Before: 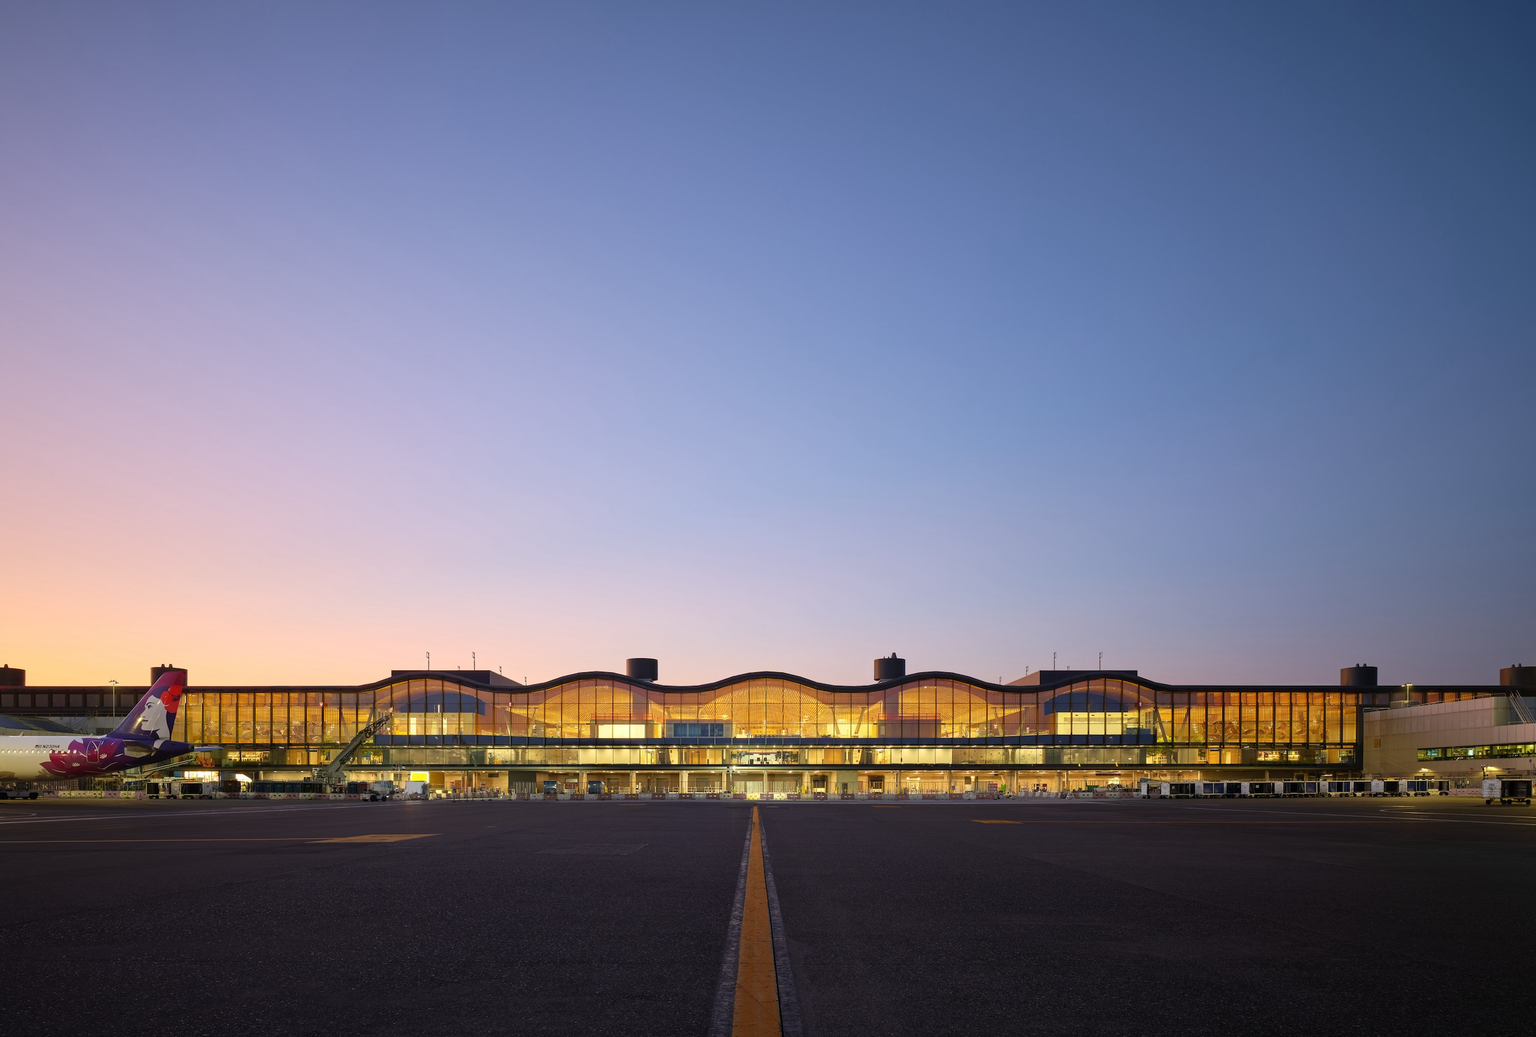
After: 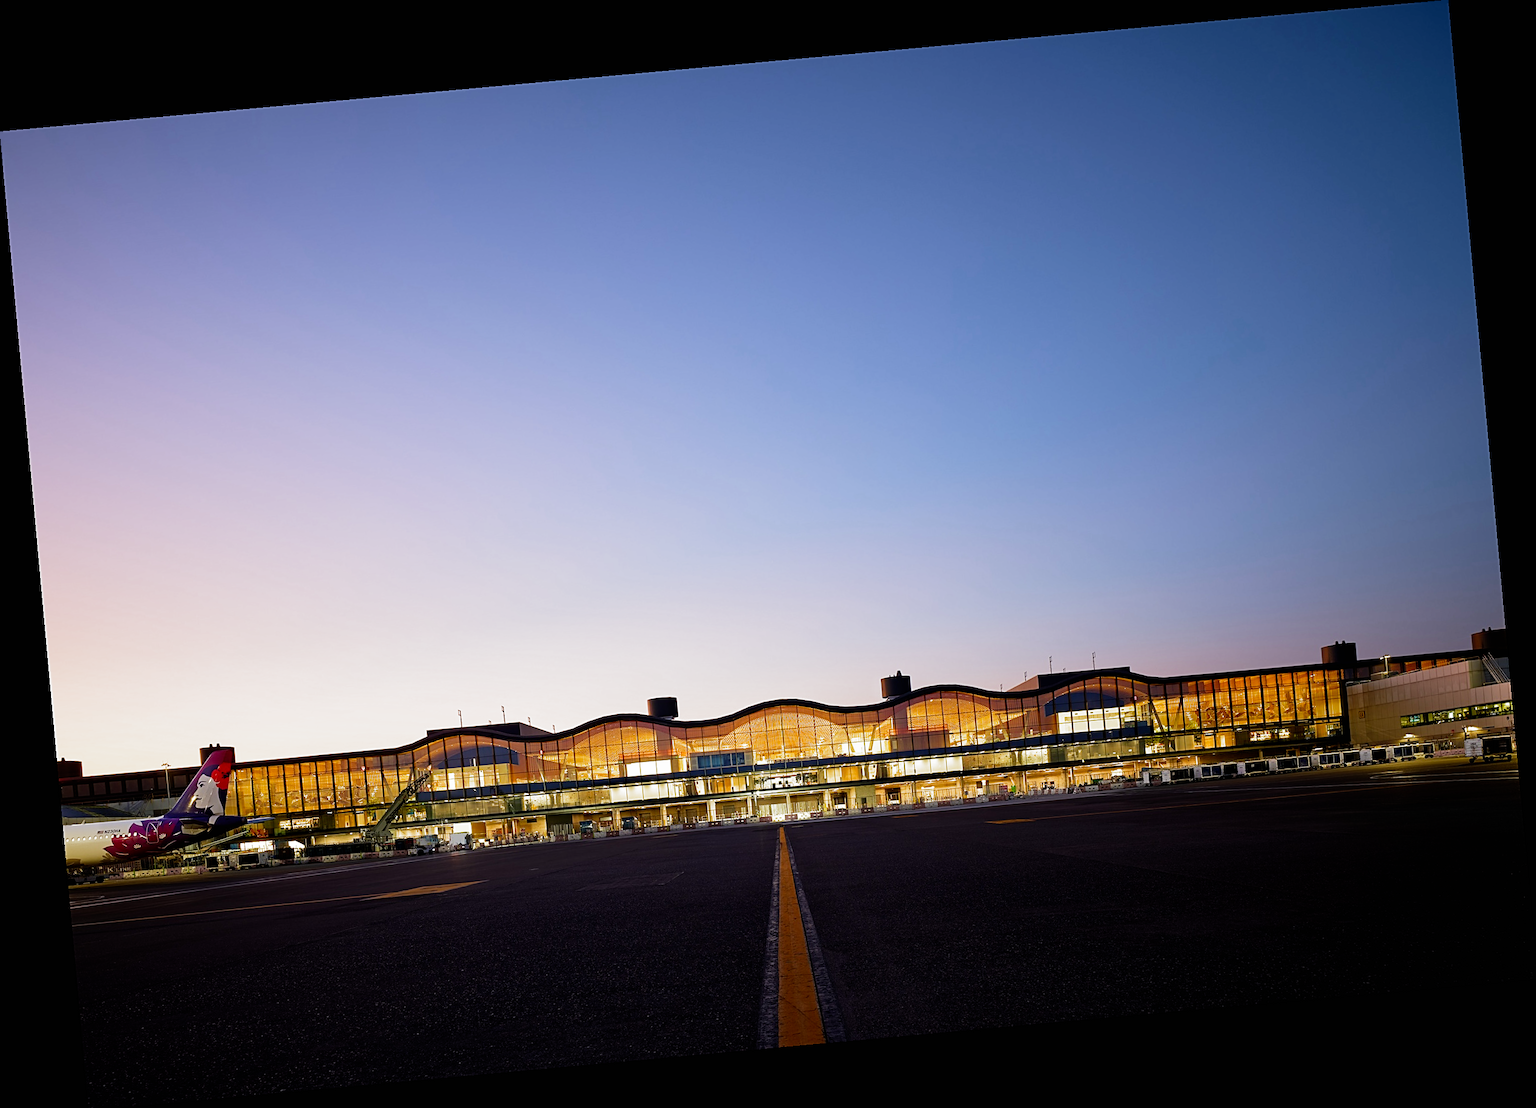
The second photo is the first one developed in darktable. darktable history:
sharpen: on, module defaults
rotate and perspective: rotation -5.2°, automatic cropping off
filmic rgb: black relative exposure -8.2 EV, white relative exposure 2.2 EV, threshold 3 EV, hardness 7.11, latitude 75%, contrast 1.325, highlights saturation mix -2%, shadows ↔ highlights balance 30%, preserve chrominance no, color science v5 (2021), contrast in shadows safe, contrast in highlights safe, enable highlight reconstruction true
